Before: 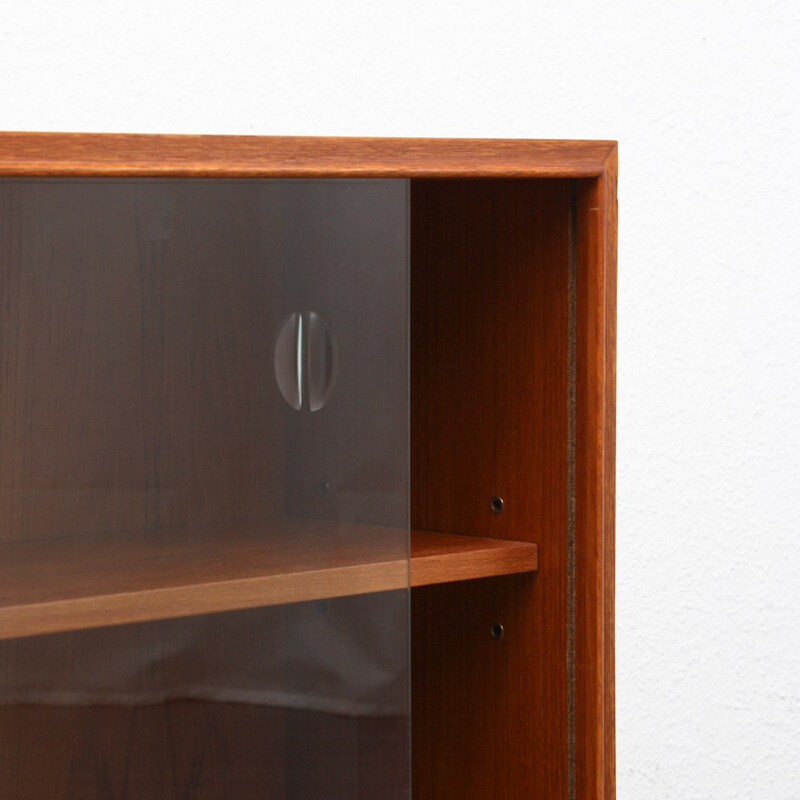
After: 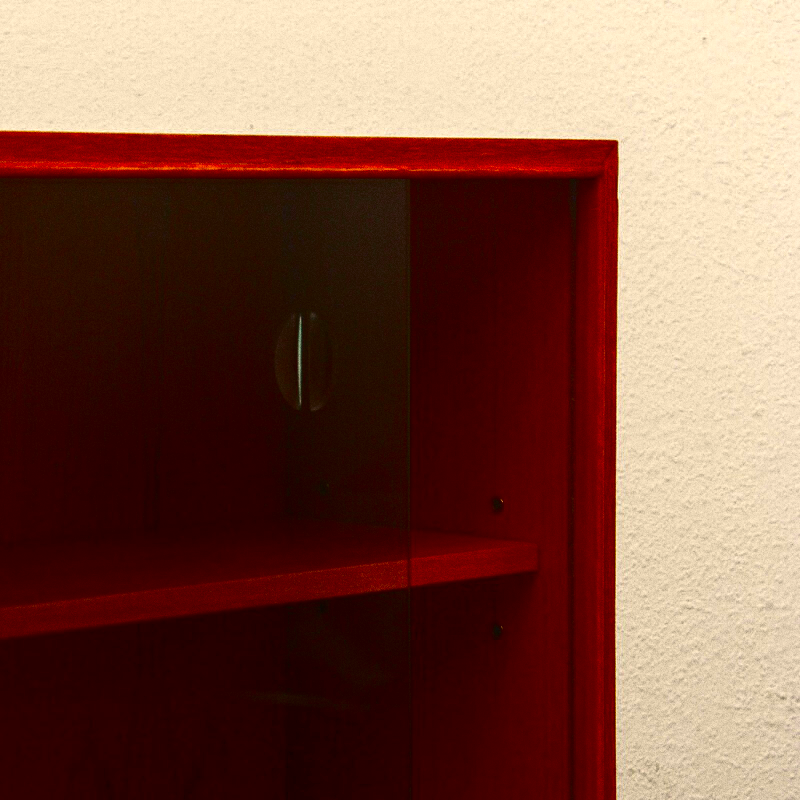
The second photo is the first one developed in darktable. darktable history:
white balance: red 1.045, blue 0.932
local contrast: detail 130%
exposure: compensate highlight preservation false
contrast brightness saturation: brightness -1, saturation 1
grain: coarseness 0.09 ISO, strength 40%
